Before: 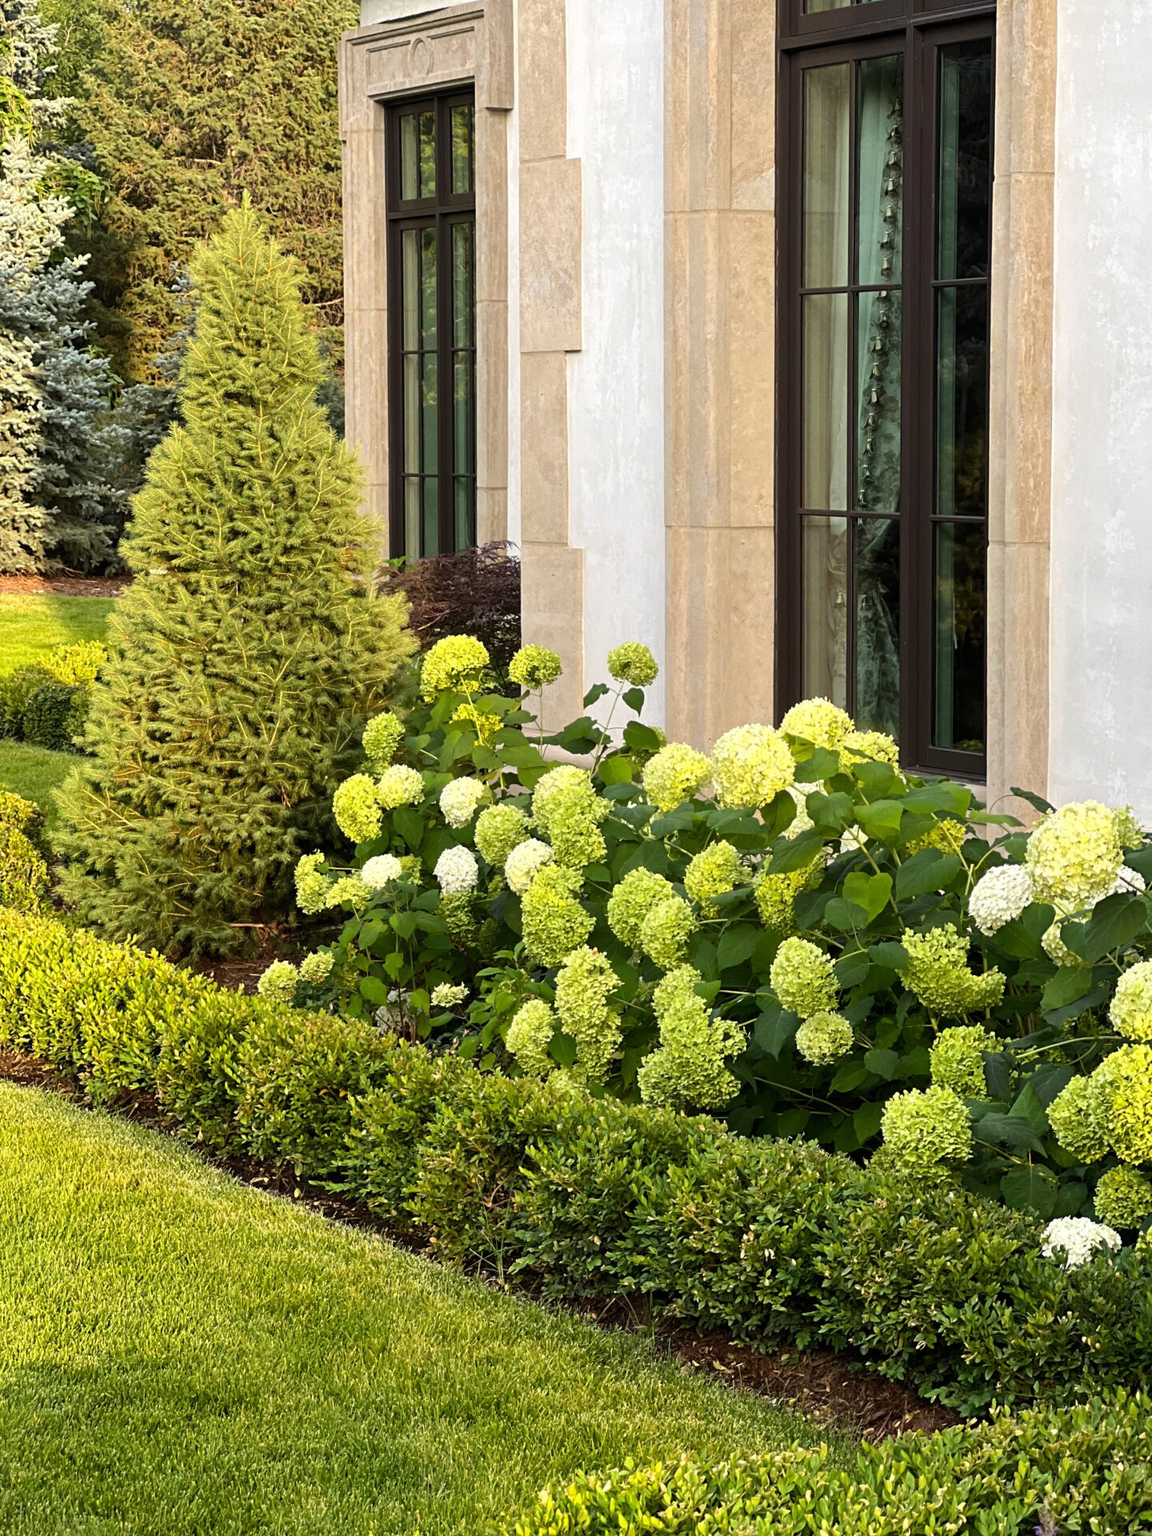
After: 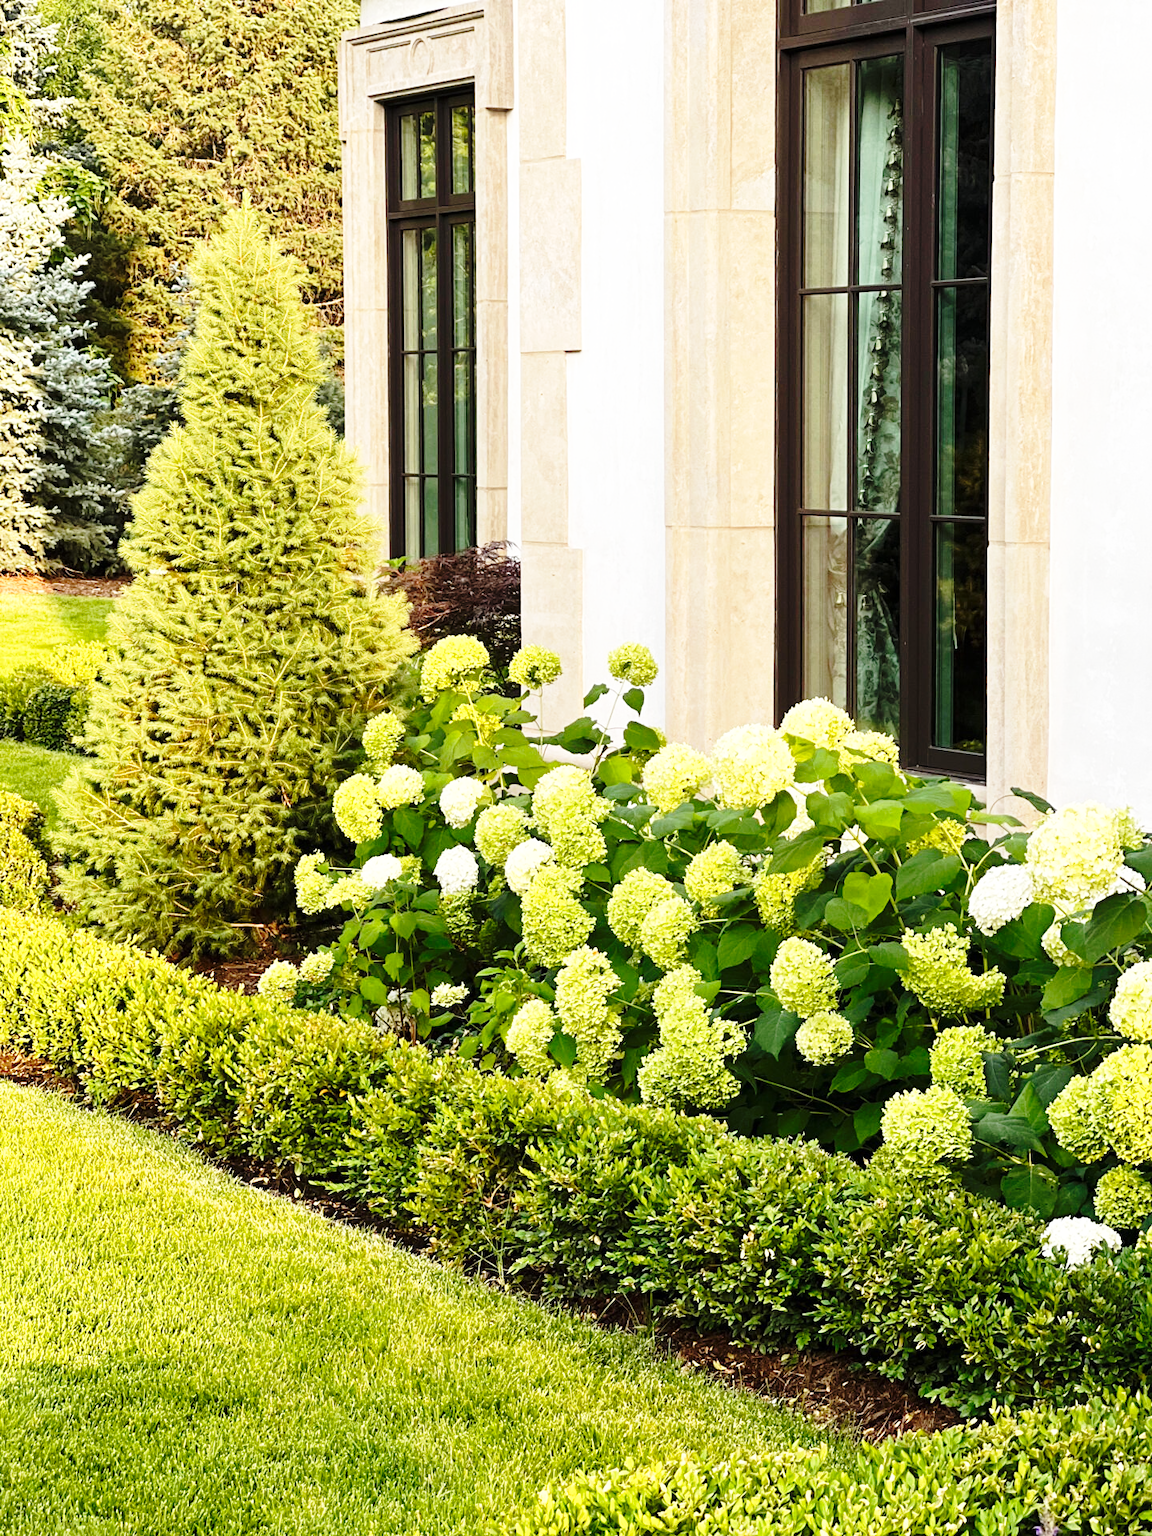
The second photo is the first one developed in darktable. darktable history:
base curve: curves: ch0 [(0, 0) (0.028, 0.03) (0.105, 0.232) (0.387, 0.748) (0.754, 0.968) (1, 1)], preserve colors none
